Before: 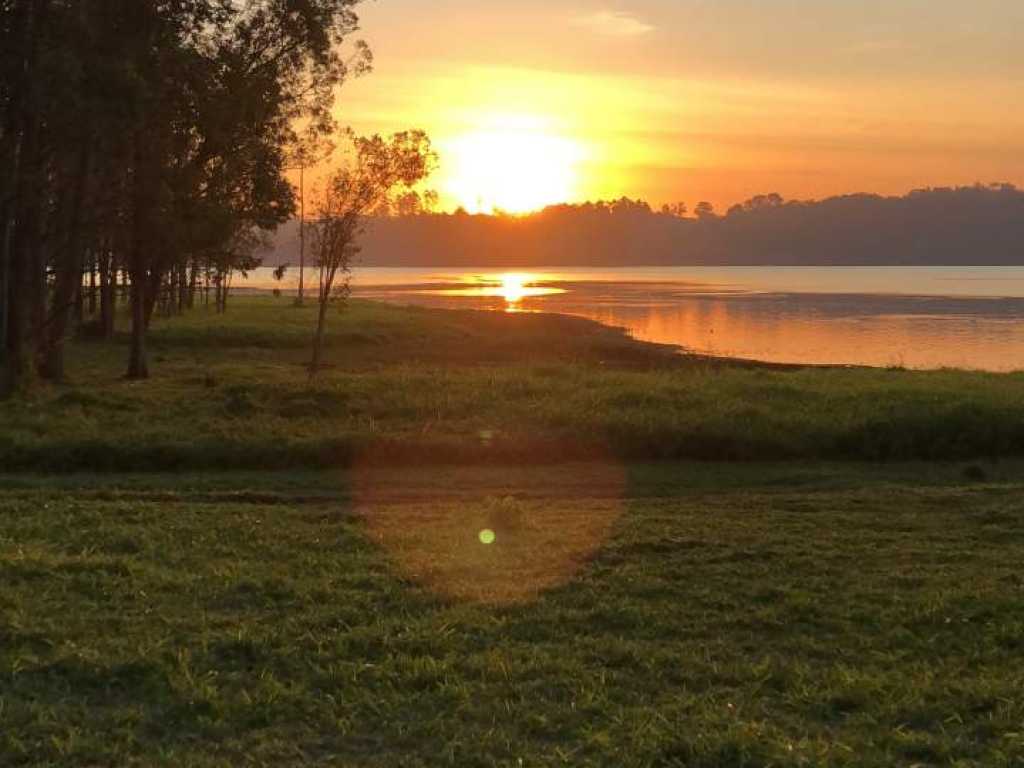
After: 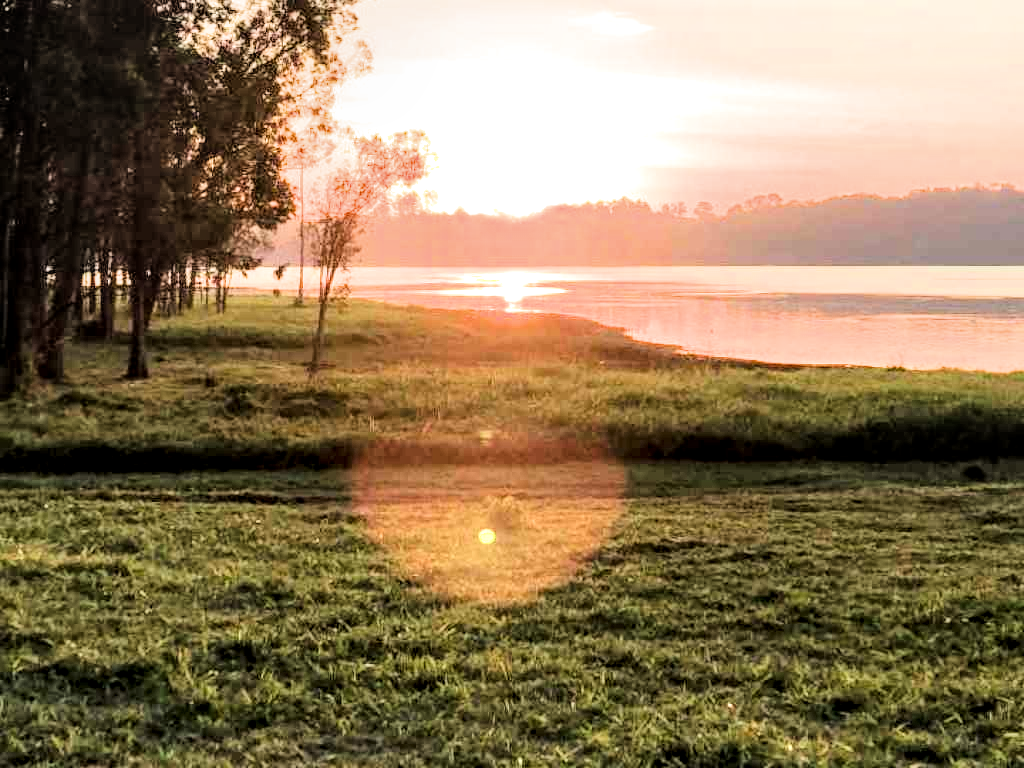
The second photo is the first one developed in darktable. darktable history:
local contrast: detail 130%
tone equalizer: -7 EV 0.141 EV, -6 EV 0.567 EV, -5 EV 1.15 EV, -4 EV 1.32 EV, -3 EV 1.12 EV, -2 EV 0.6 EV, -1 EV 0.158 EV, edges refinement/feathering 500, mask exposure compensation -1.57 EV, preserve details no
exposure: black level correction 0, exposure 0.692 EV, compensate highlight preservation false
filmic rgb: black relative exposure -8.69 EV, white relative exposure 2.71 EV, target black luminance 0%, hardness 6.28, latitude 76.96%, contrast 1.327, shadows ↔ highlights balance -0.36%, contrast in shadows safe
